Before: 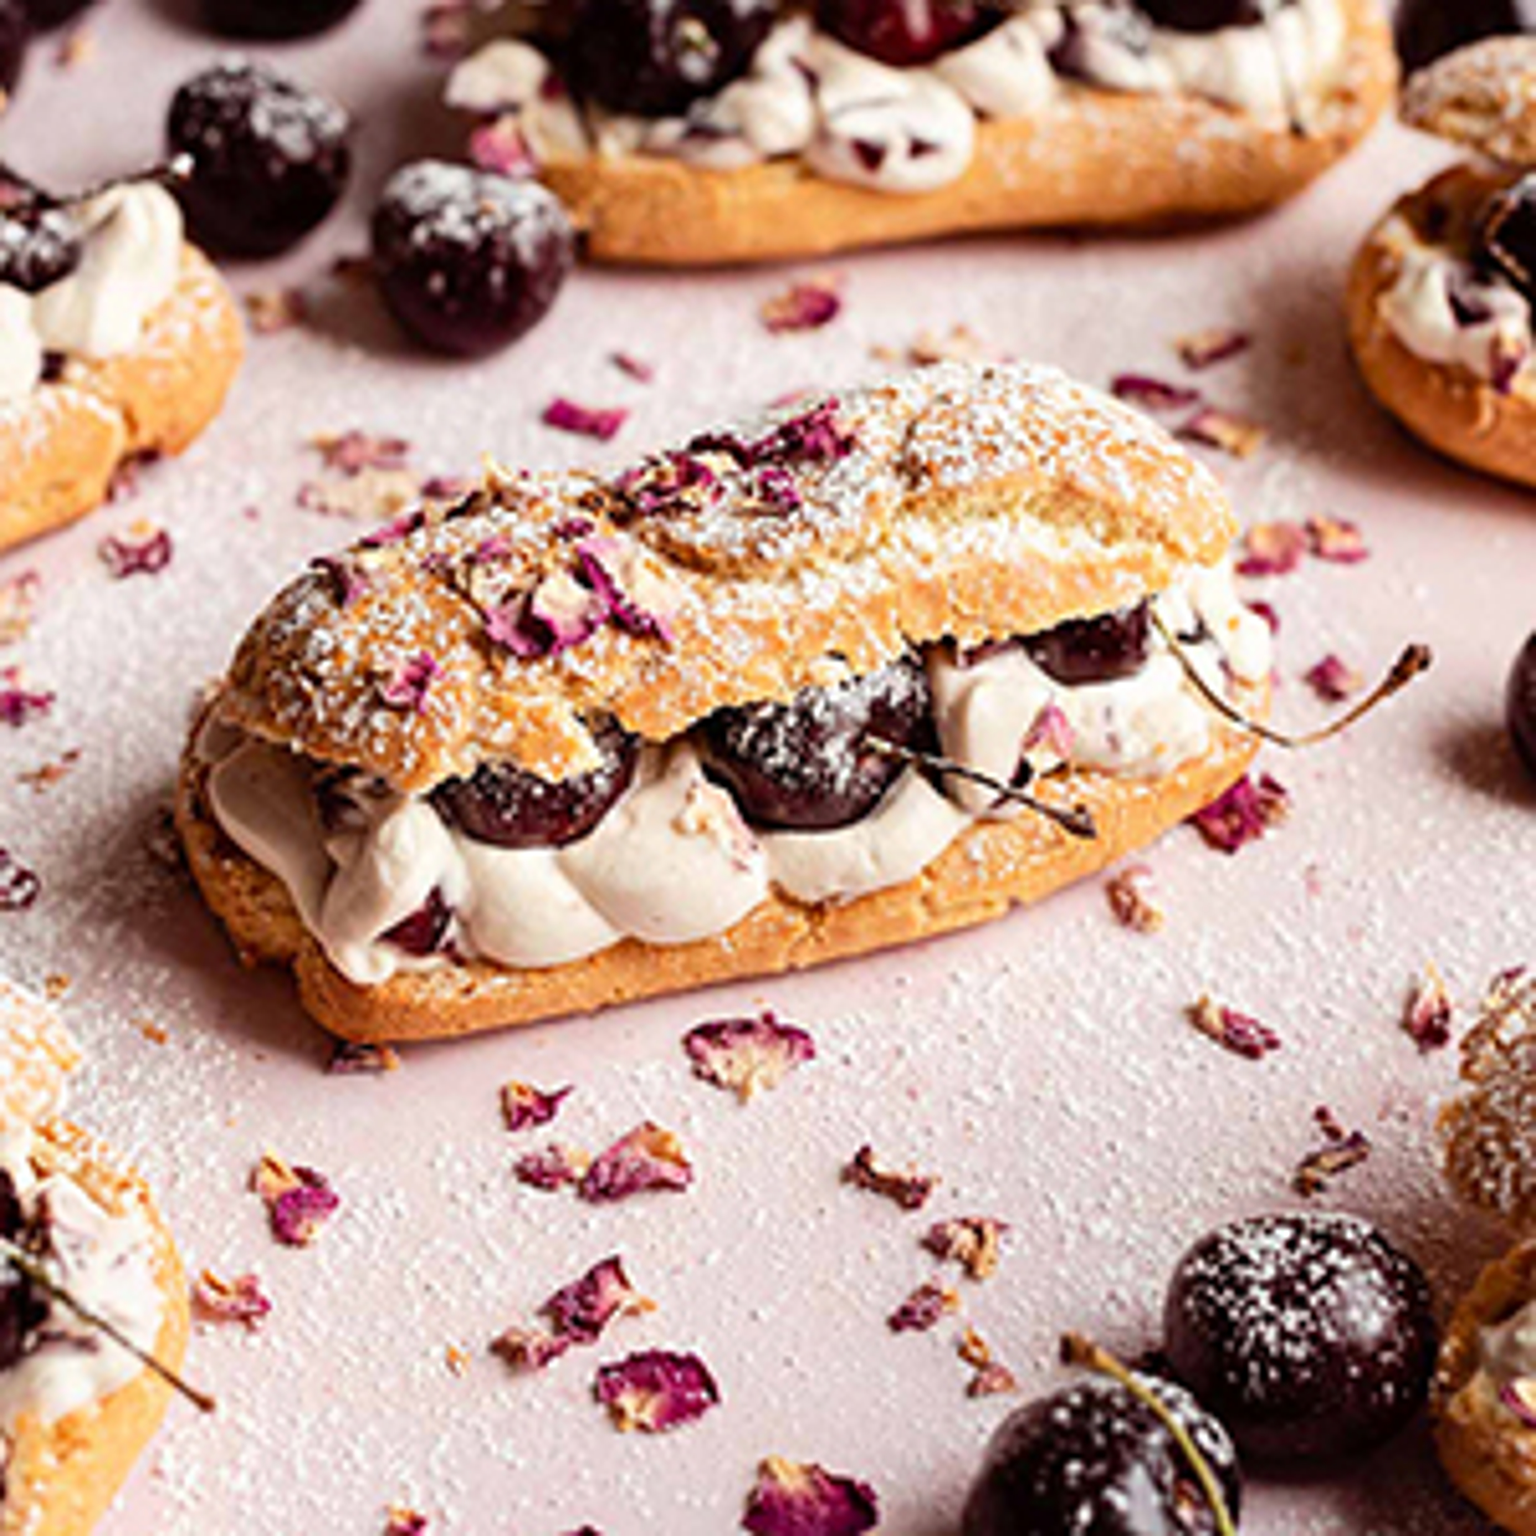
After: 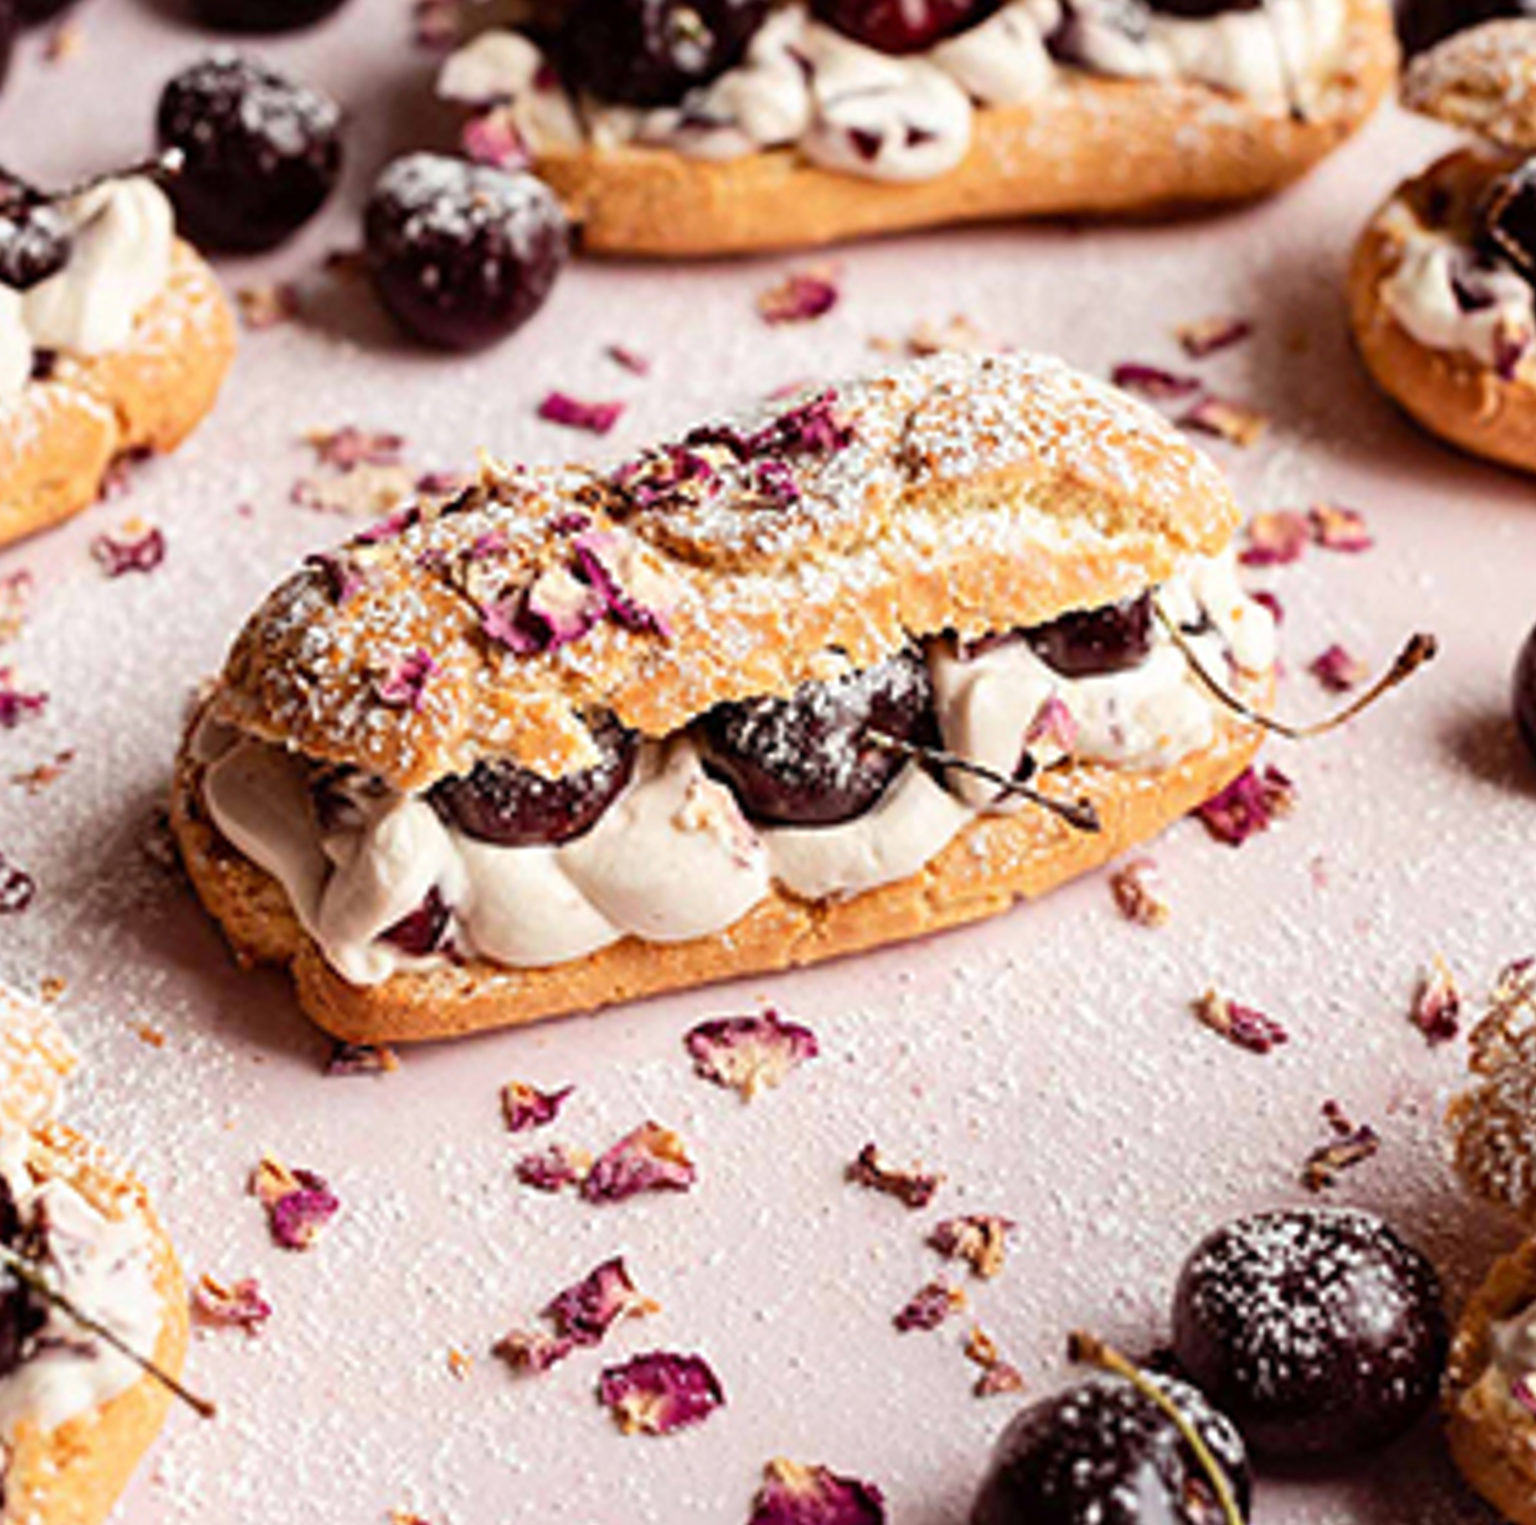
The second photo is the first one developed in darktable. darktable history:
haze removal: strength -0.05
rotate and perspective: rotation -0.45°, automatic cropping original format, crop left 0.008, crop right 0.992, crop top 0.012, crop bottom 0.988
